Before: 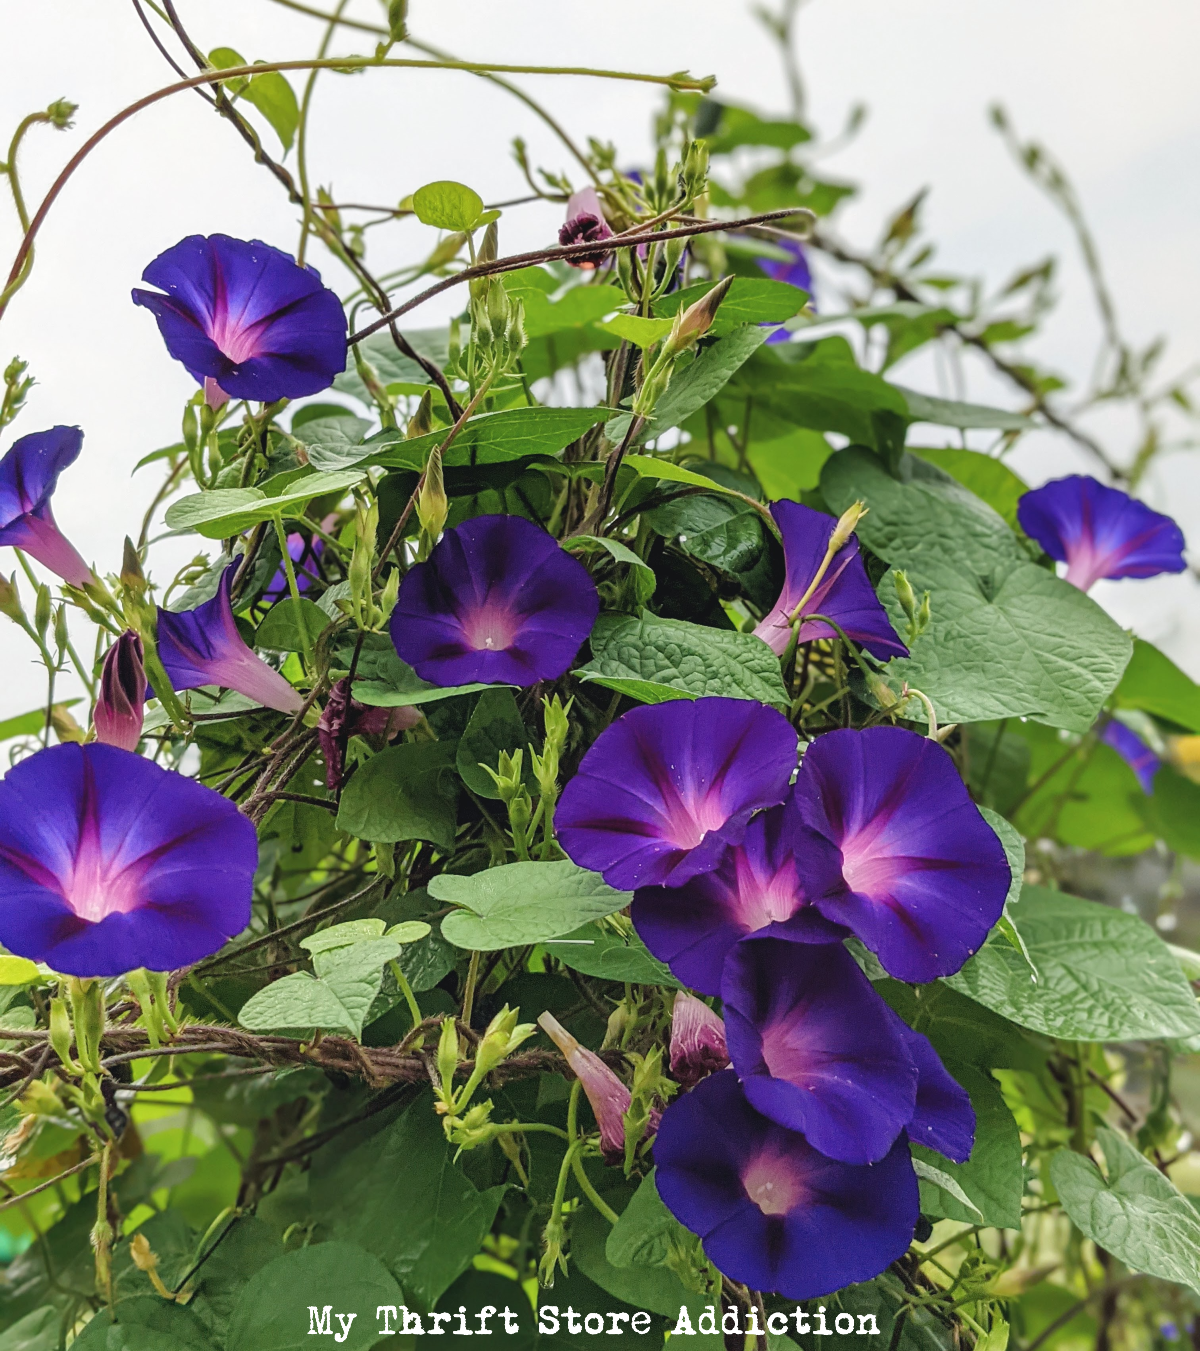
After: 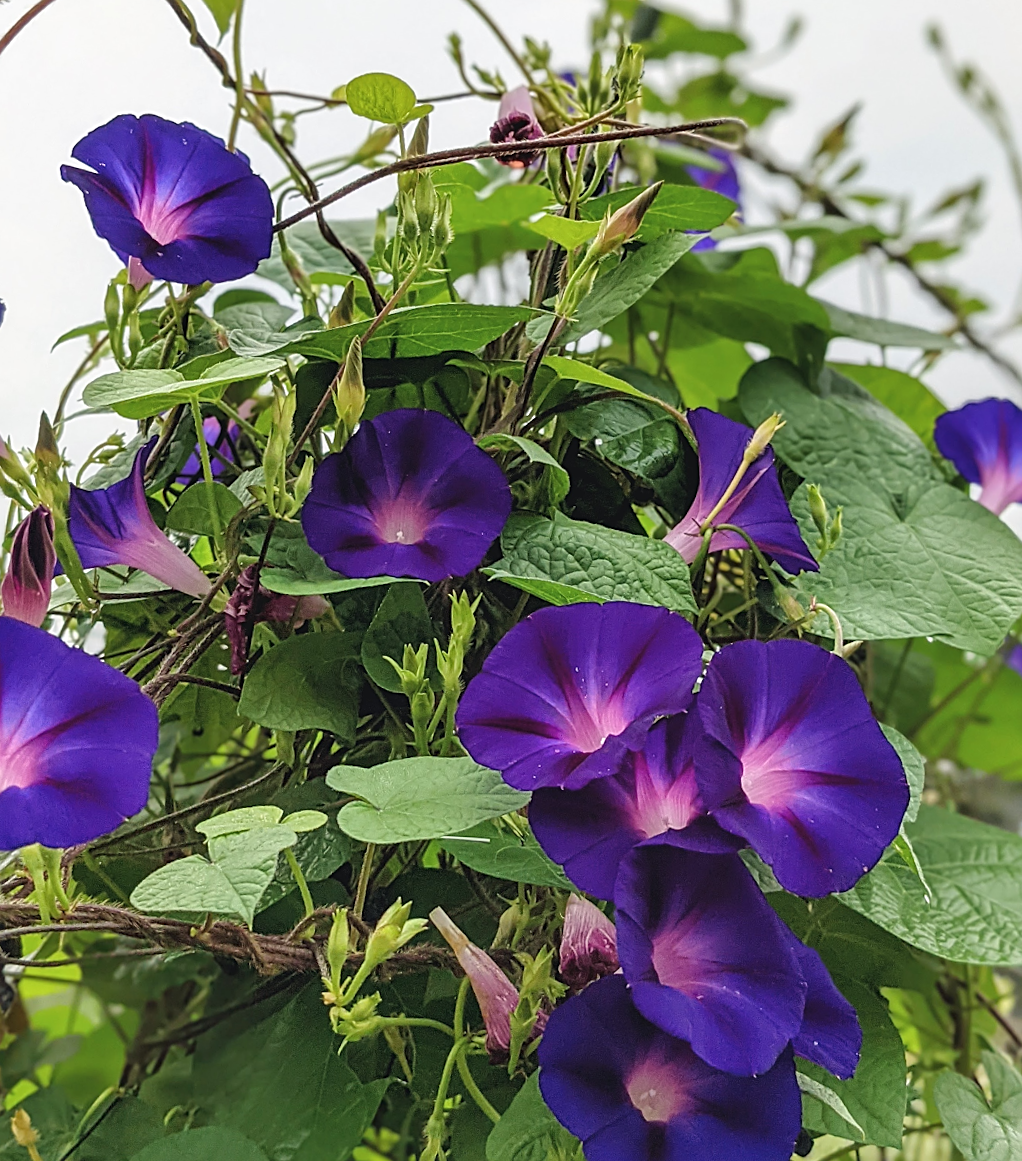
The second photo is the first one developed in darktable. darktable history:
sharpen: on, module defaults
crop and rotate: angle -2.87°, left 5.307%, top 5.185%, right 4.758%, bottom 4.124%
